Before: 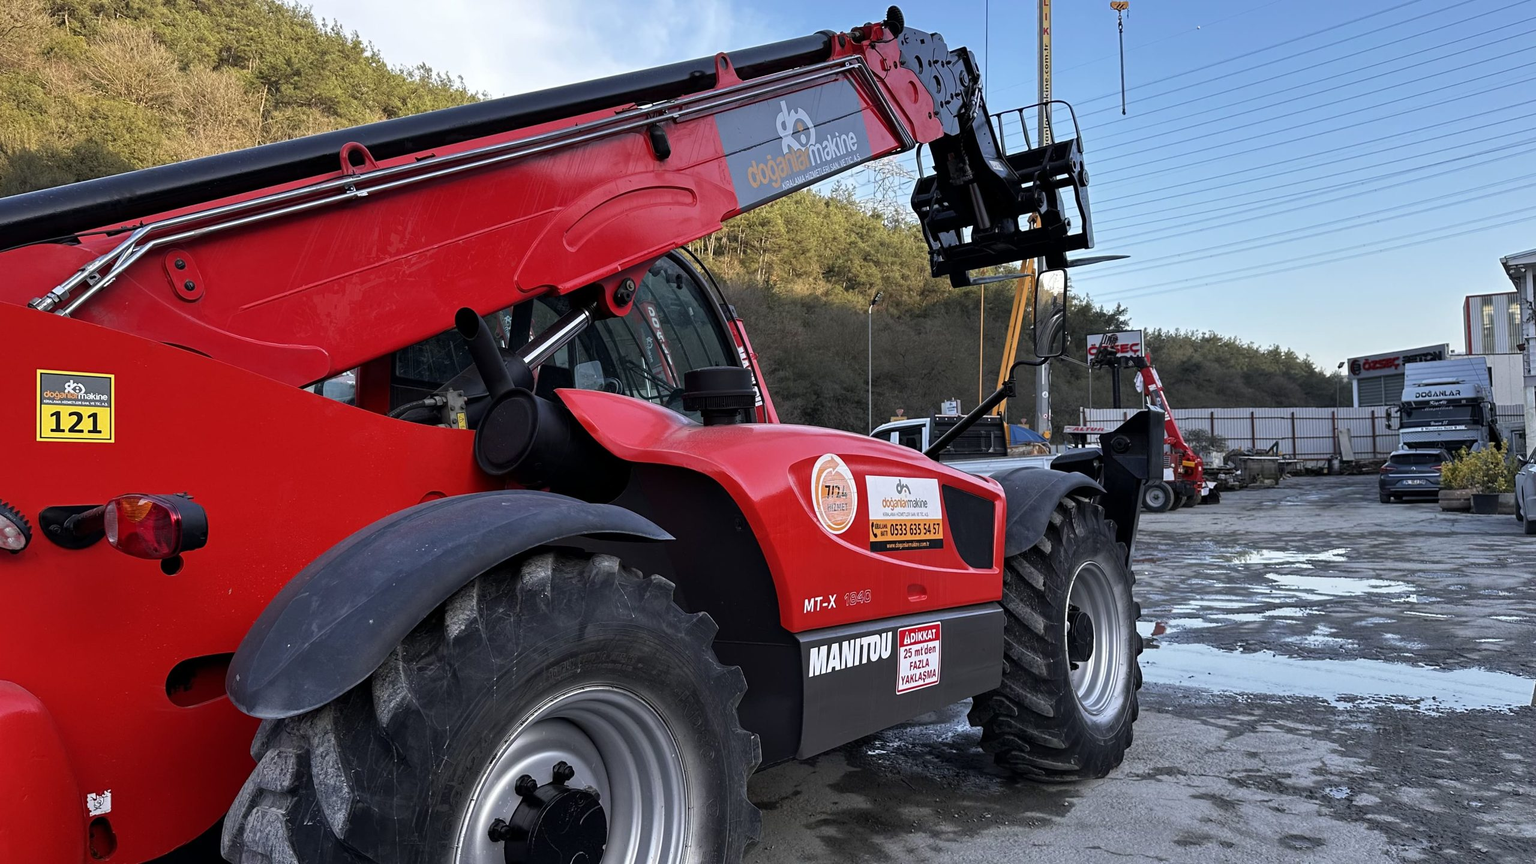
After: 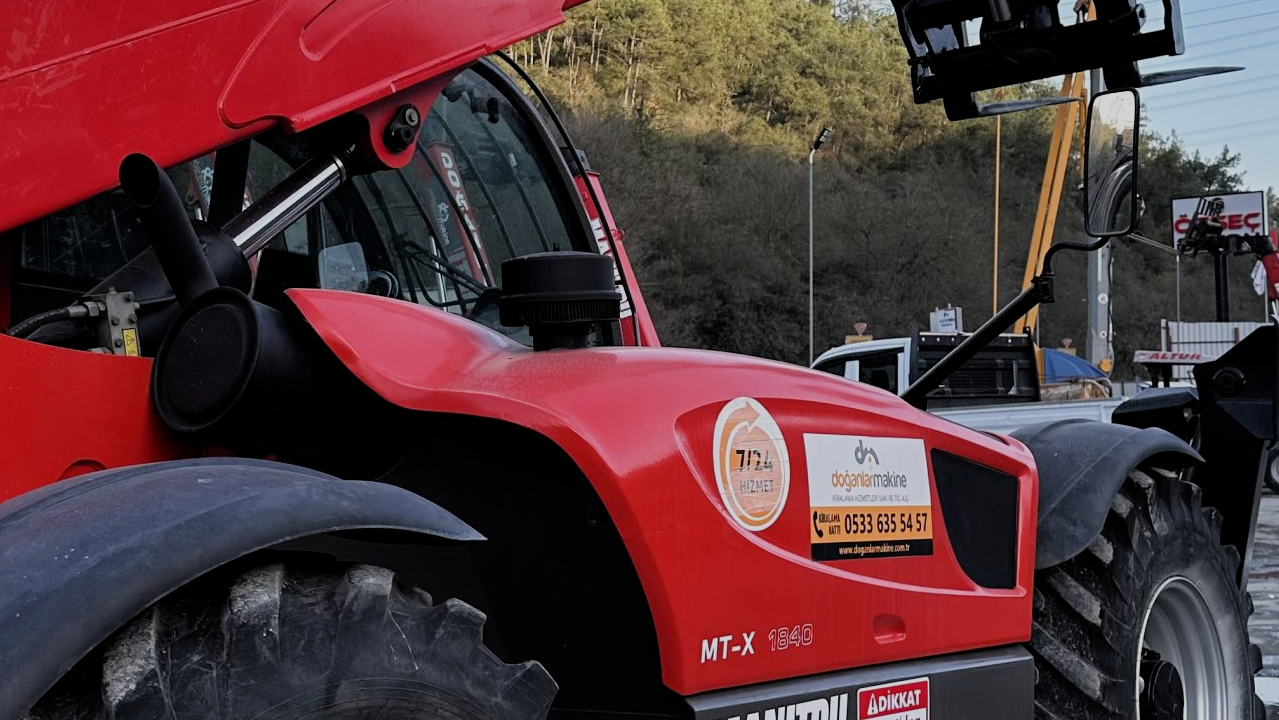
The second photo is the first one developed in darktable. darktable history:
crop: left 25%, top 25%, right 25%, bottom 25%
filmic rgb: black relative exposure -7.65 EV, white relative exposure 4.56 EV, hardness 3.61
